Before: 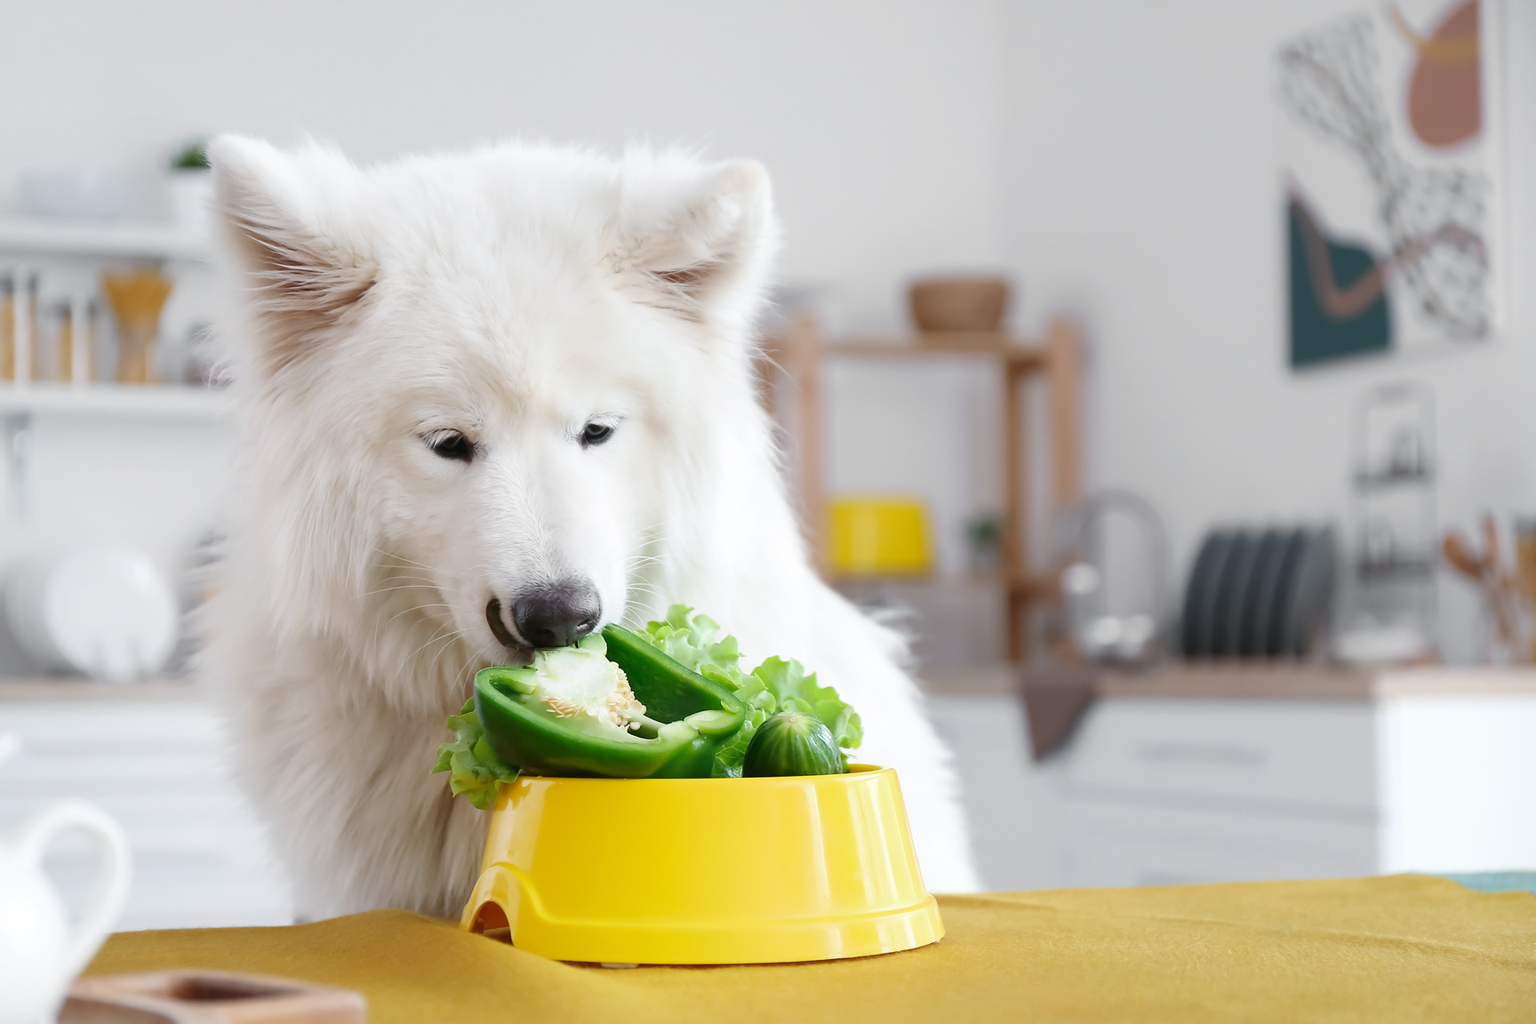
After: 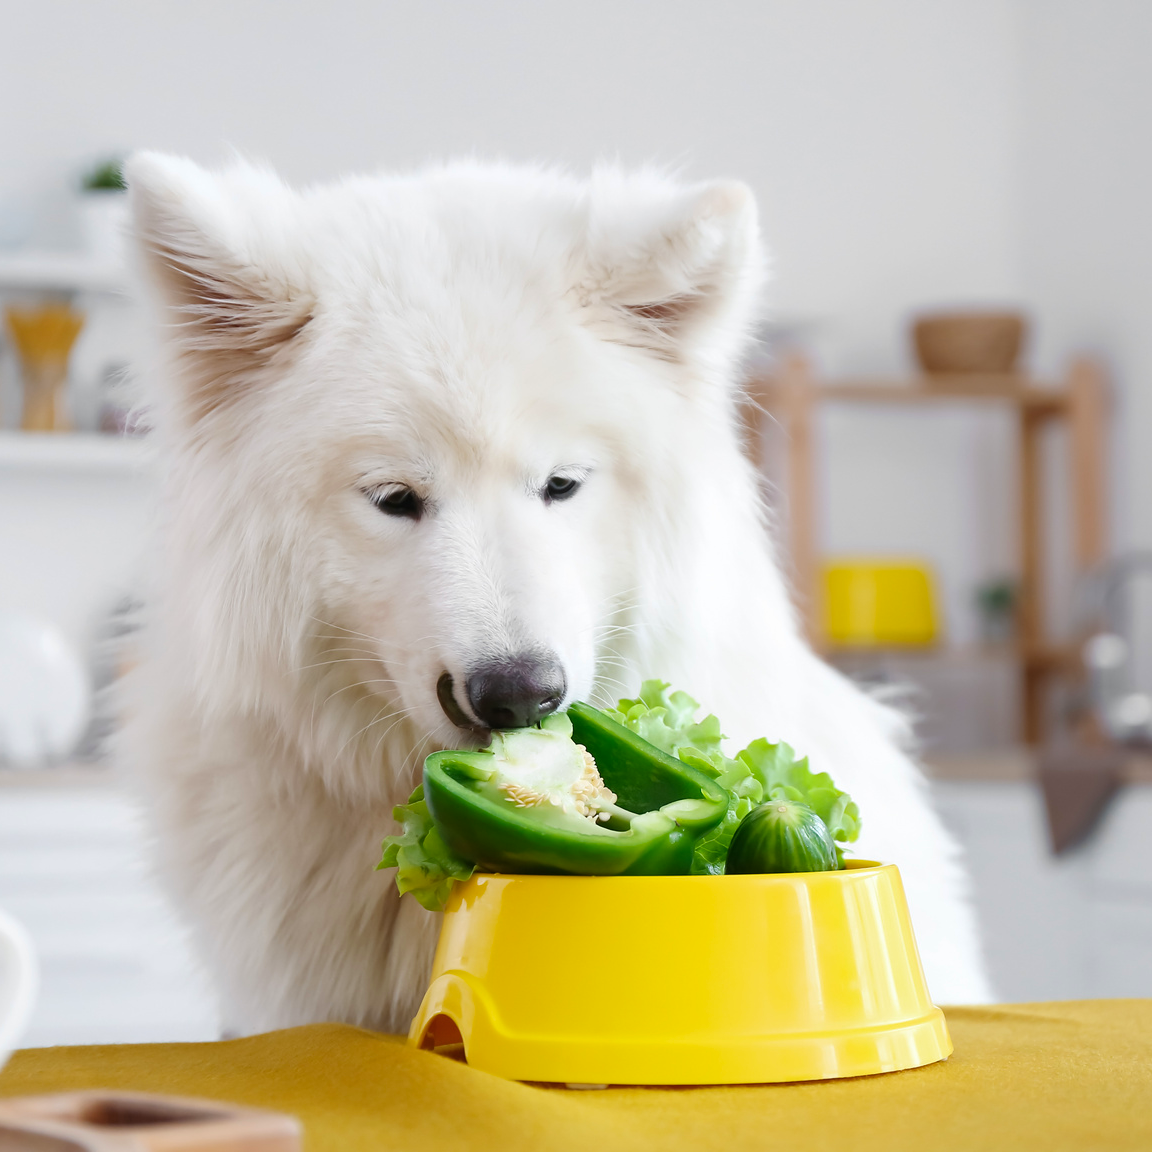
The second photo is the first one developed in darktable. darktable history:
crop and rotate: left 6.378%, right 26.92%
color balance rgb: perceptual saturation grading › global saturation 0.415%, perceptual saturation grading › mid-tones 11.817%, global vibrance 23.674%
